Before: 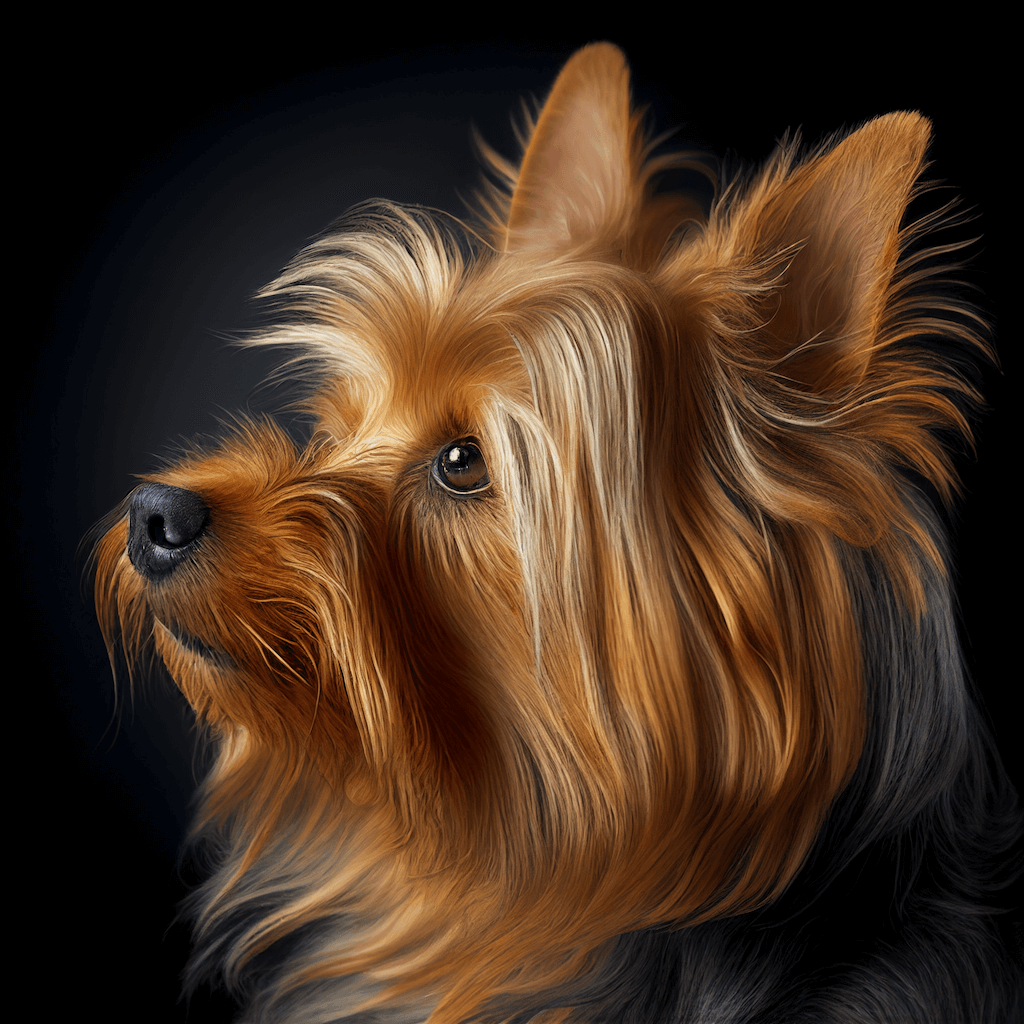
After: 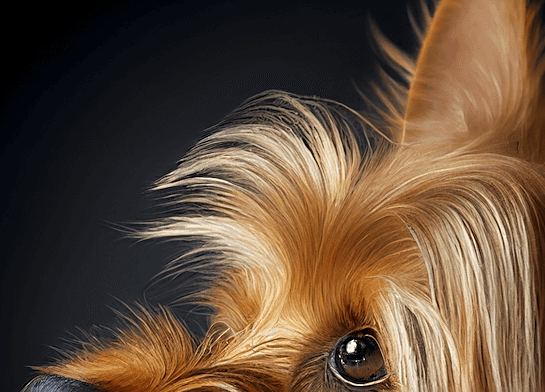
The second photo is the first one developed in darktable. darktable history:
crop: left 10.067%, top 10.597%, right 36.666%, bottom 51.077%
sharpen: on, module defaults
